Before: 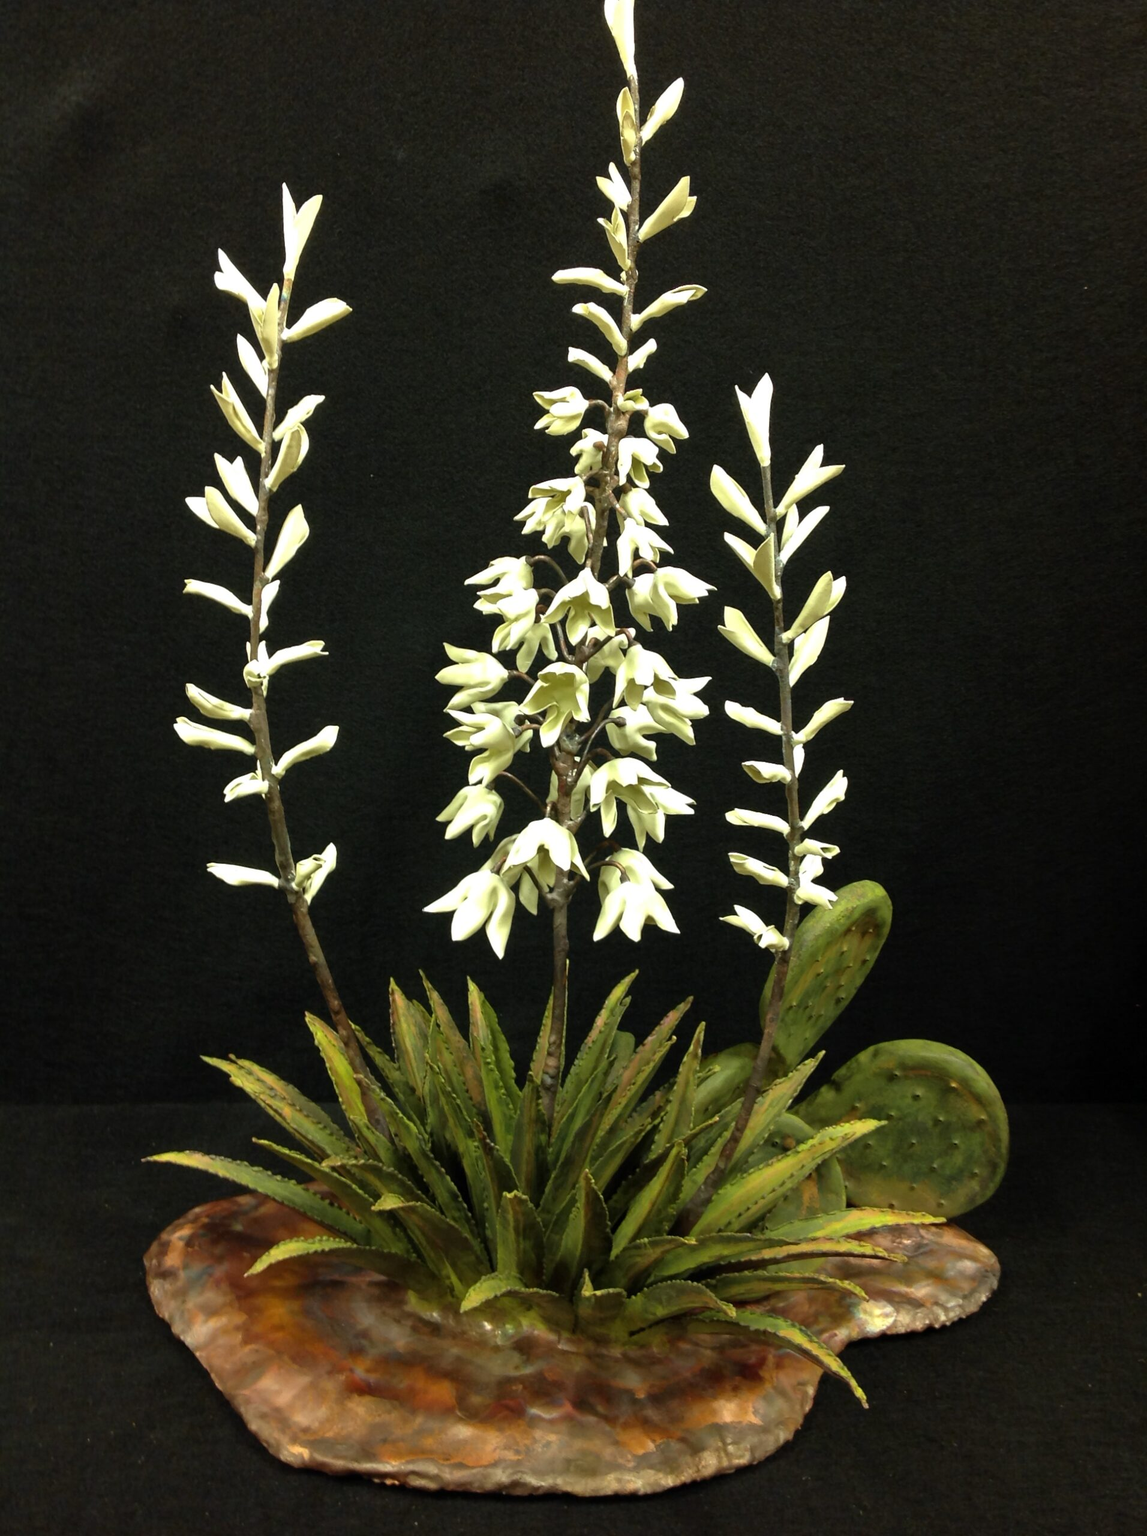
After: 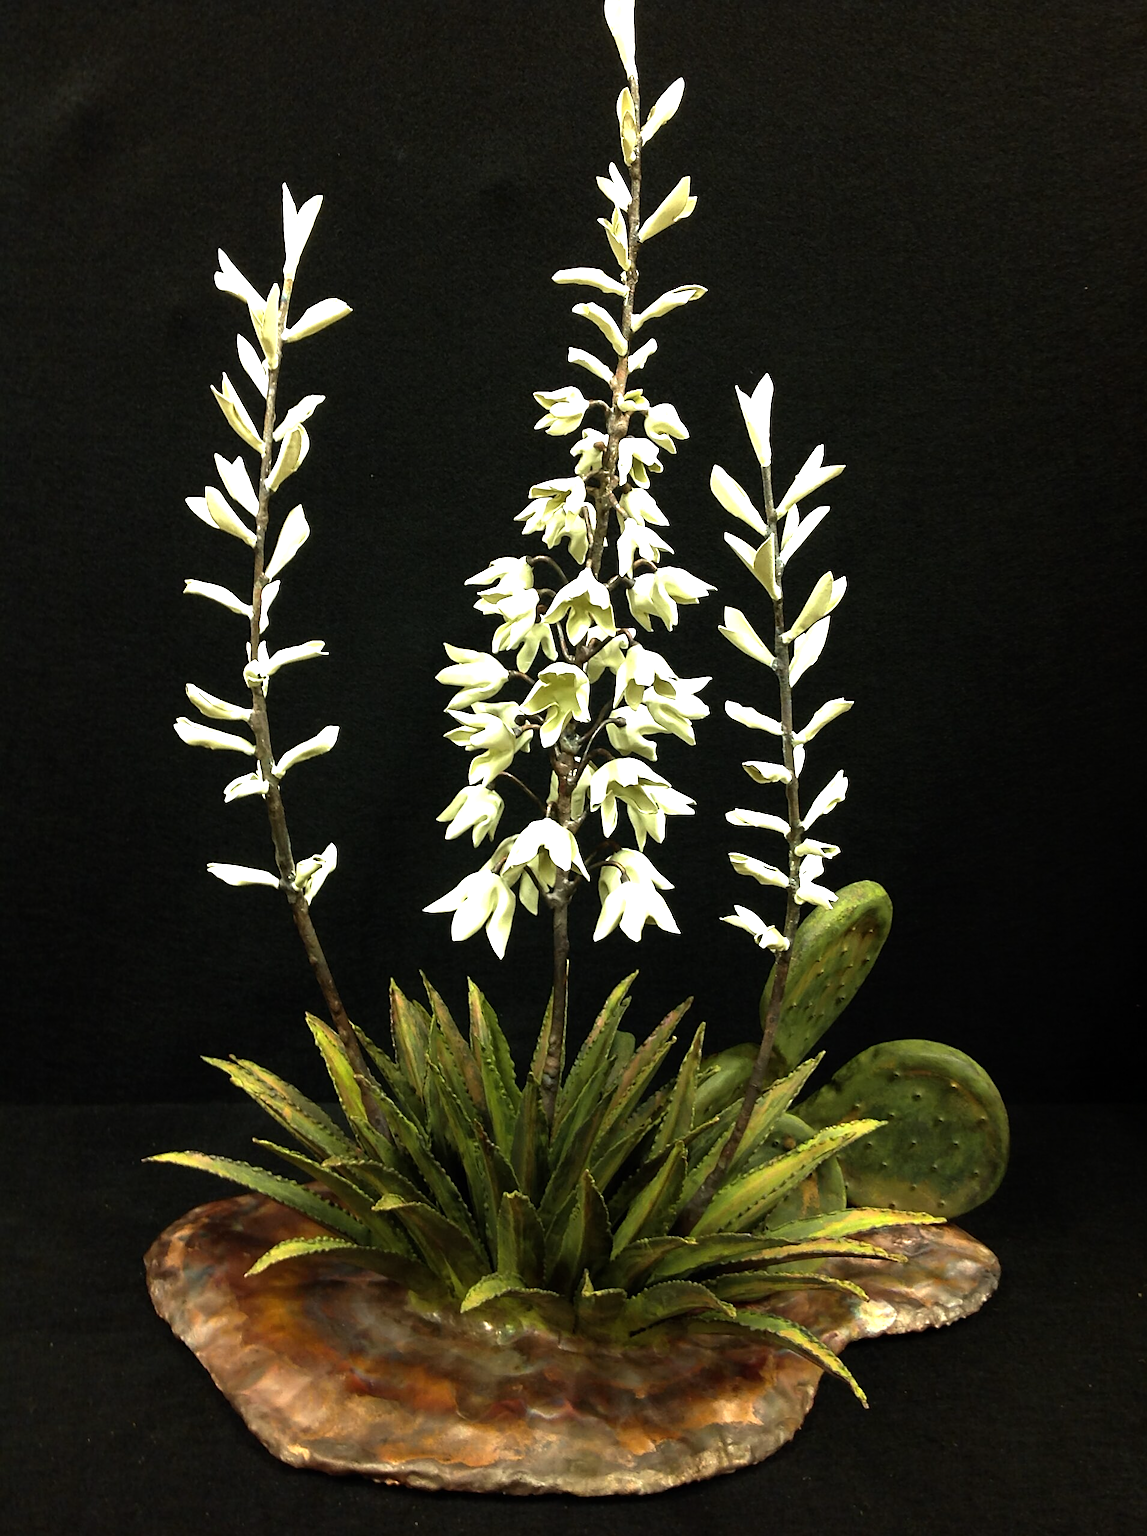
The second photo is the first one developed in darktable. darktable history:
tone equalizer: -8 EV -0.726 EV, -7 EV -0.681 EV, -6 EV -0.612 EV, -5 EV -0.419 EV, -3 EV 0.378 EV, -2 EV 0.6 EV, -1 EV 0.687 EV, +0 EV 0.737 EV, edges refinement/feathering 500, mask exposure compensation -1.57 EV, preserve details guided filter
sharpen: on, module defaults
